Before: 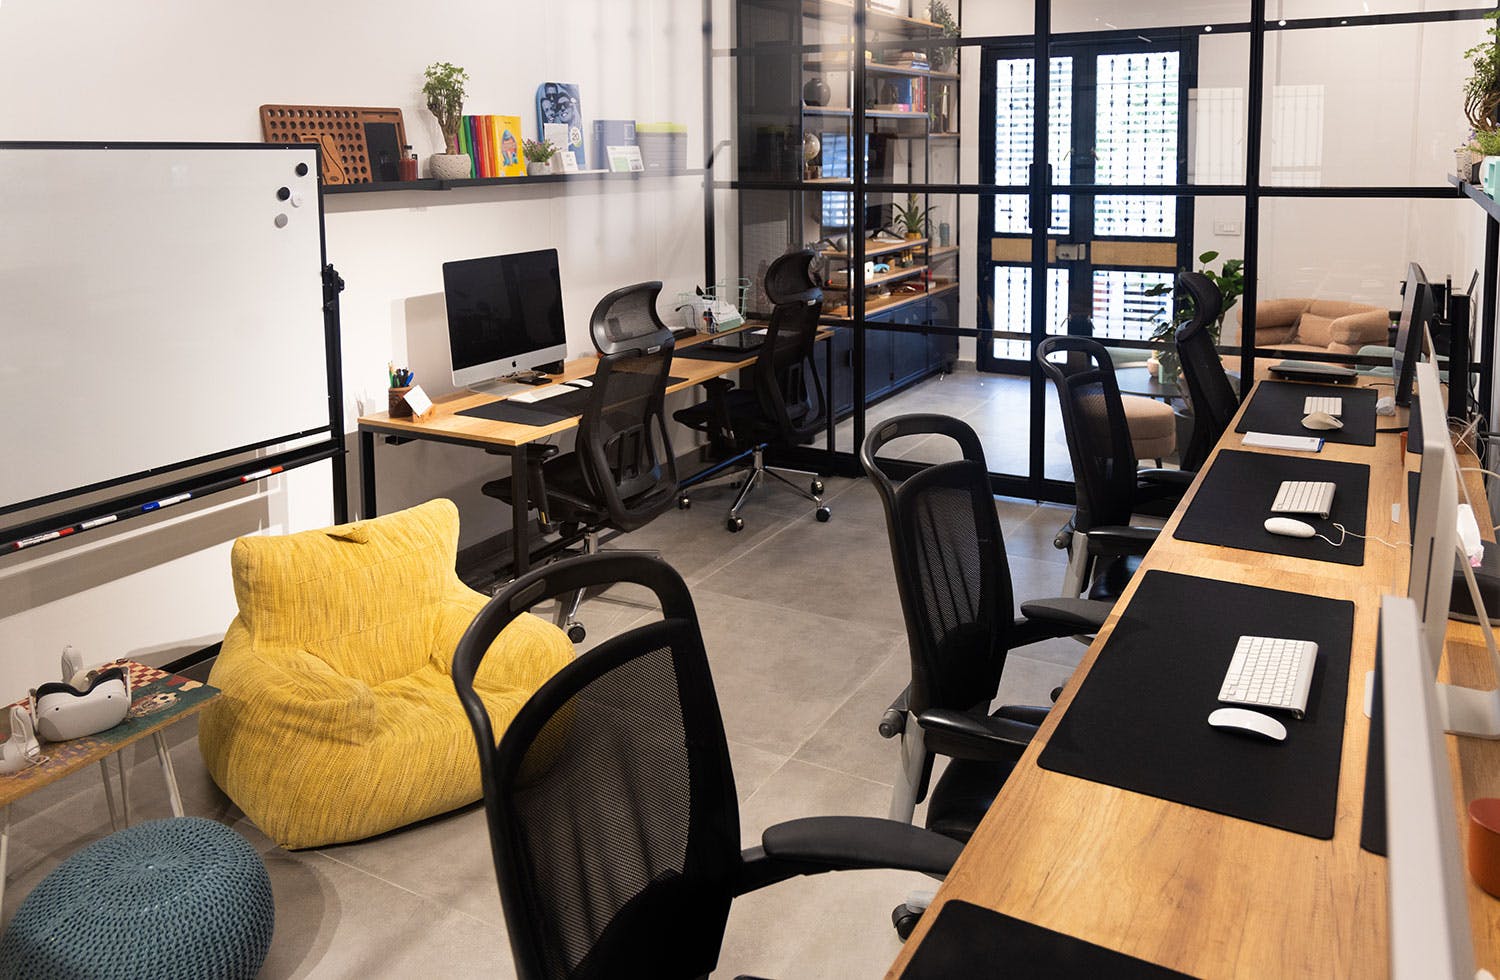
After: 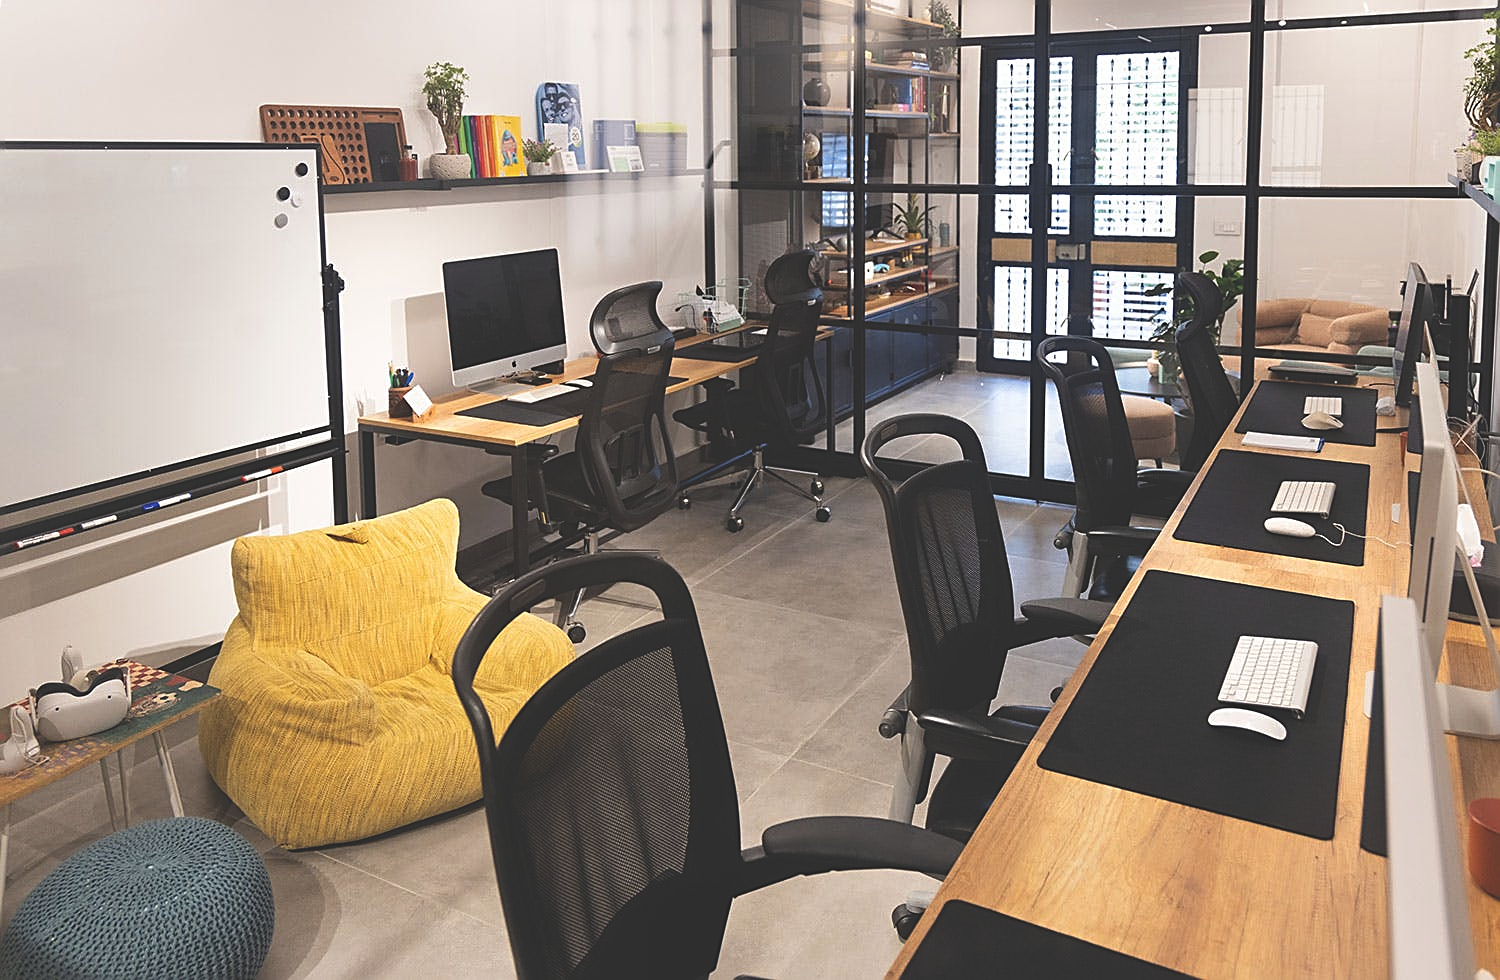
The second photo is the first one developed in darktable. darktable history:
sharpen: amount 0.55
exposure: black level correction -0.028, compensate highlight preservation false
